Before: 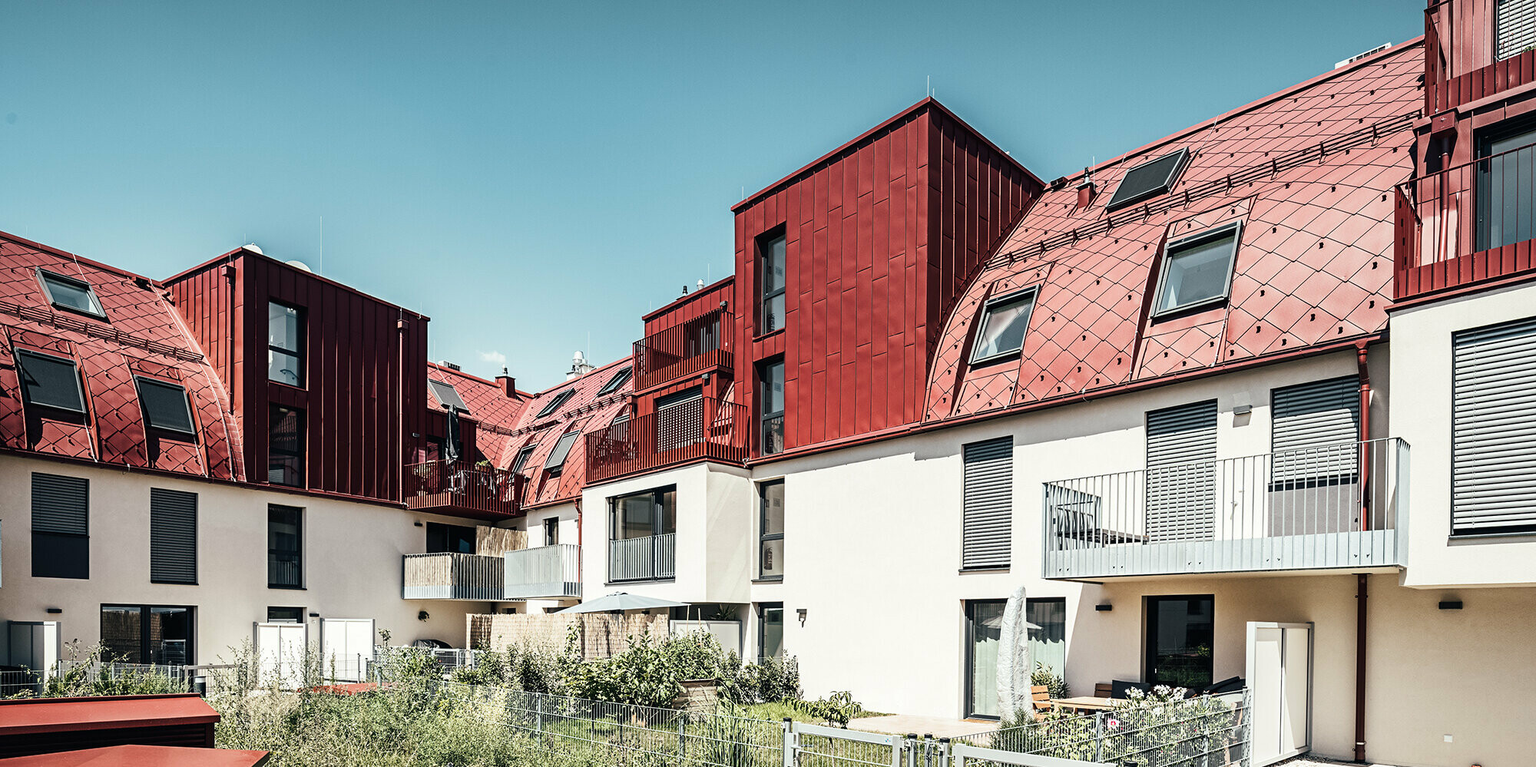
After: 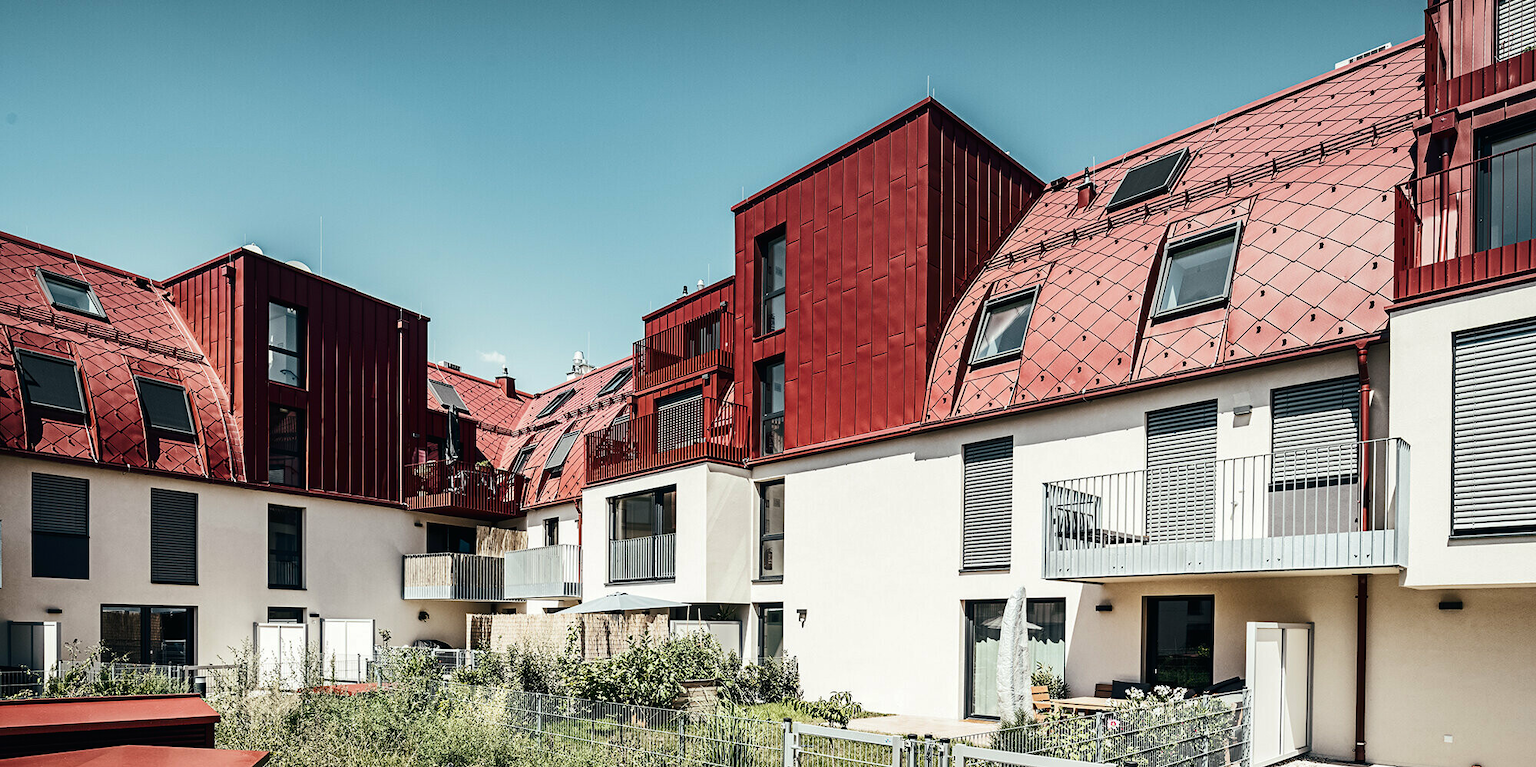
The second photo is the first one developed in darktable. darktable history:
tone curve: curves: ch0 [(0, 0) (0.003, 0.006) (0.011, 0.01) (0.025, 0.017) (0.044, 0.029) (0.069, 0.043) (0.1, 0.064) (0.136, 0.091) (0.177, 0.128) (0.224, 0.162) (0.277, 0.206) (0.335, 0.258) (0.399, 0.324) (0.468, 0.404) (0.543, 0.499) (0.623, 0.595) (0.709, 0.693) (0.801, 0.786) (0.898, 0.883) (1, 1)], color space Lab, independent channels, preserve colors none
